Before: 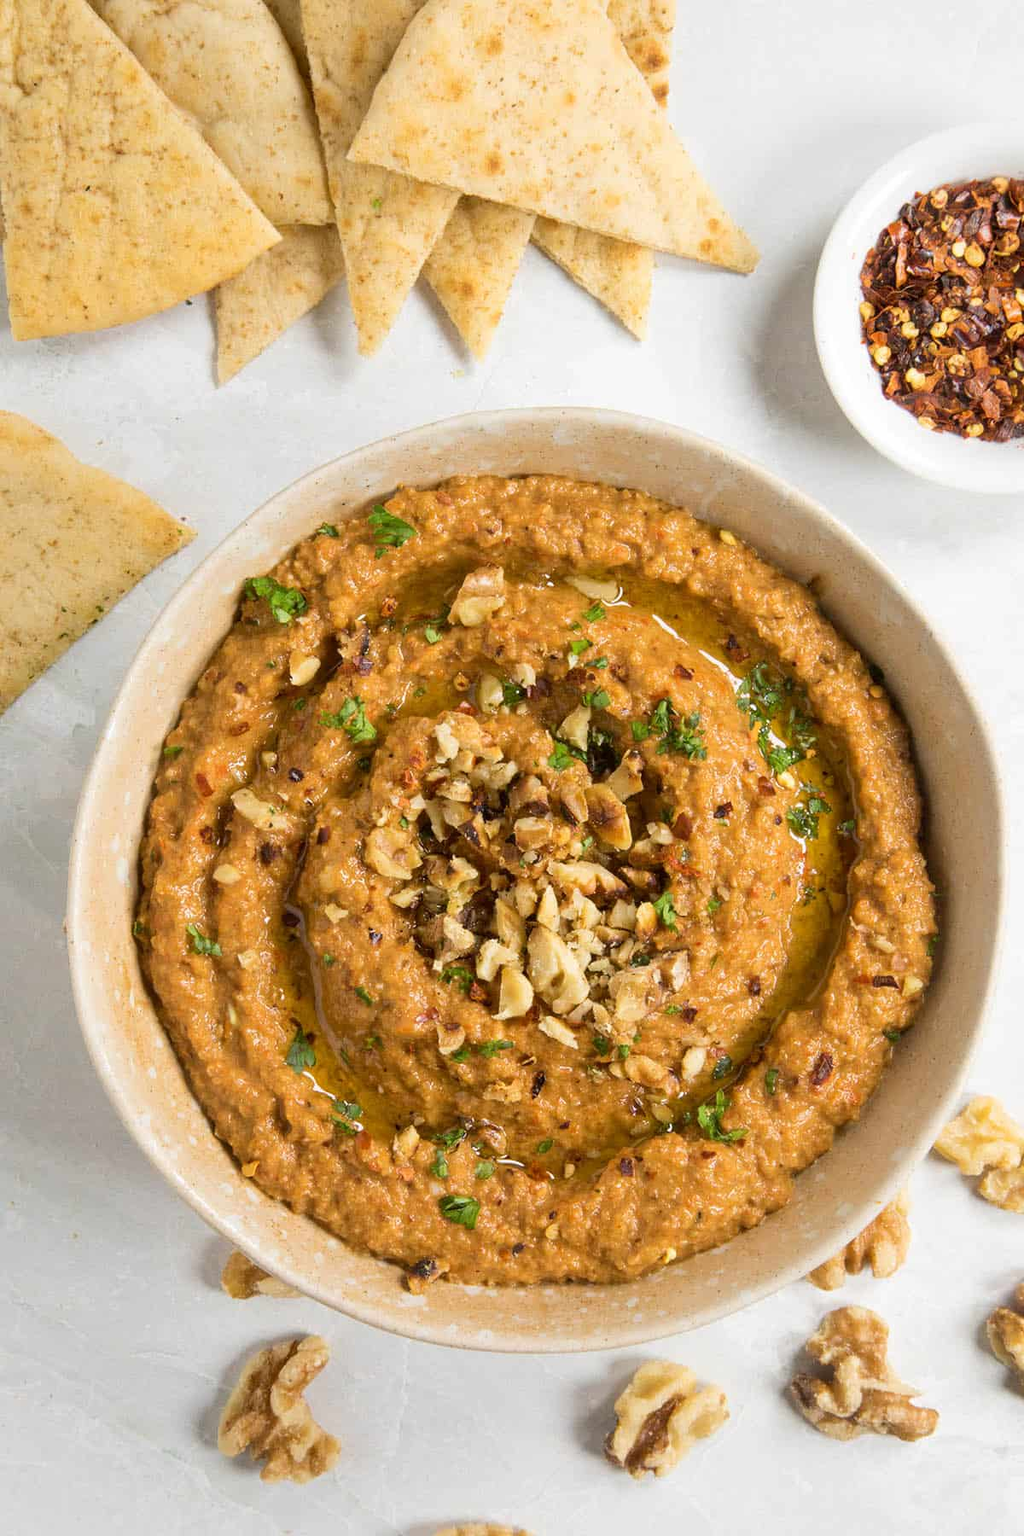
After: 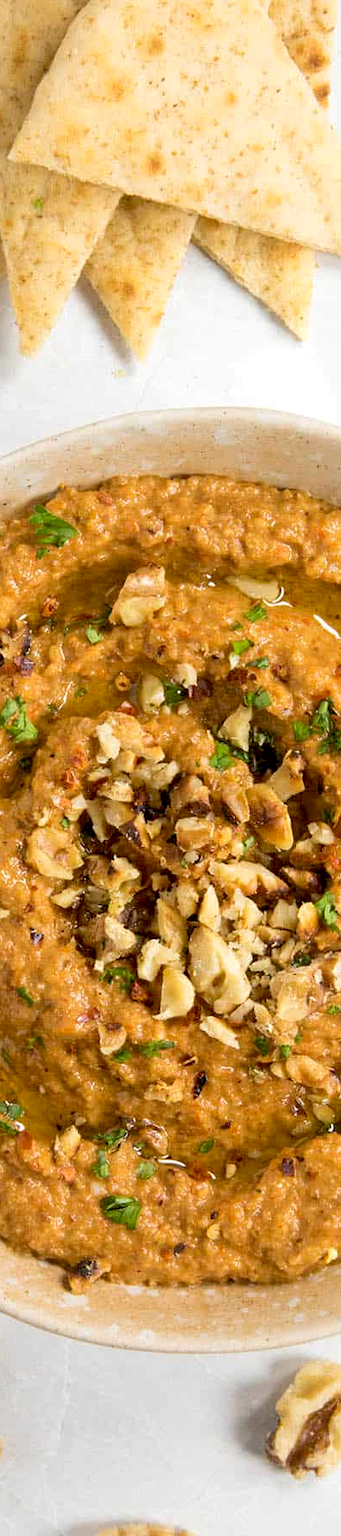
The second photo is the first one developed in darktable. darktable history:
crop: left 33.095%, right 33.514%
exposure: black level correction 0.008, exposure 0.104 EV, compensate highlight preservation false
